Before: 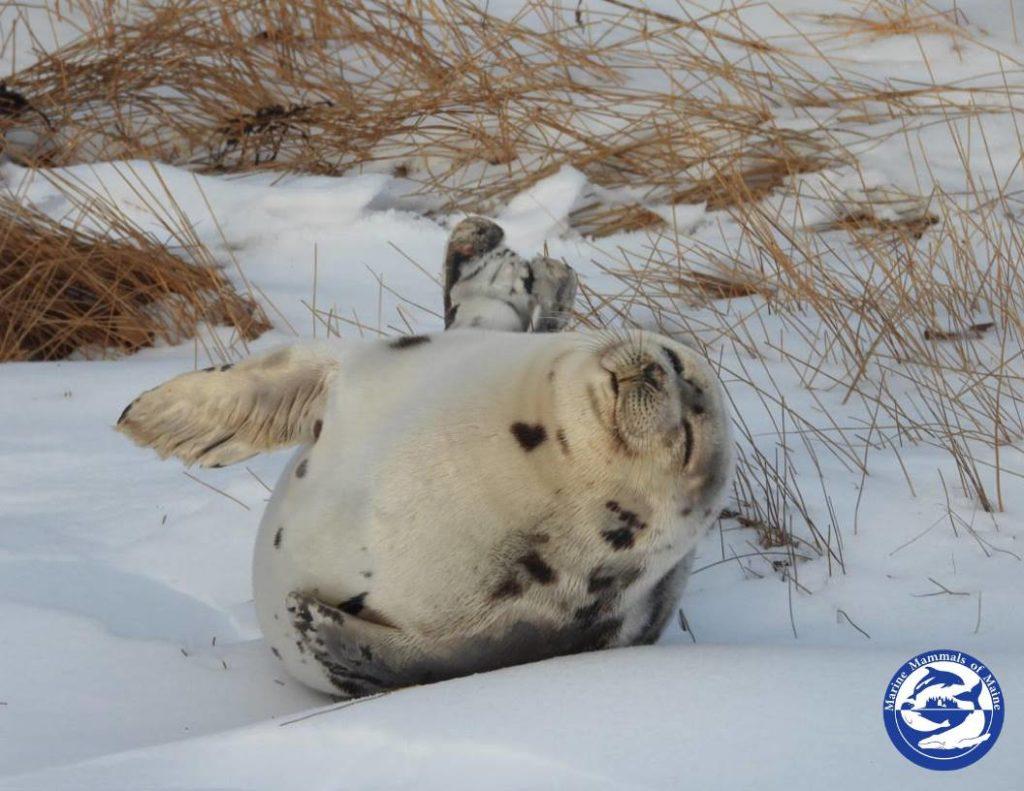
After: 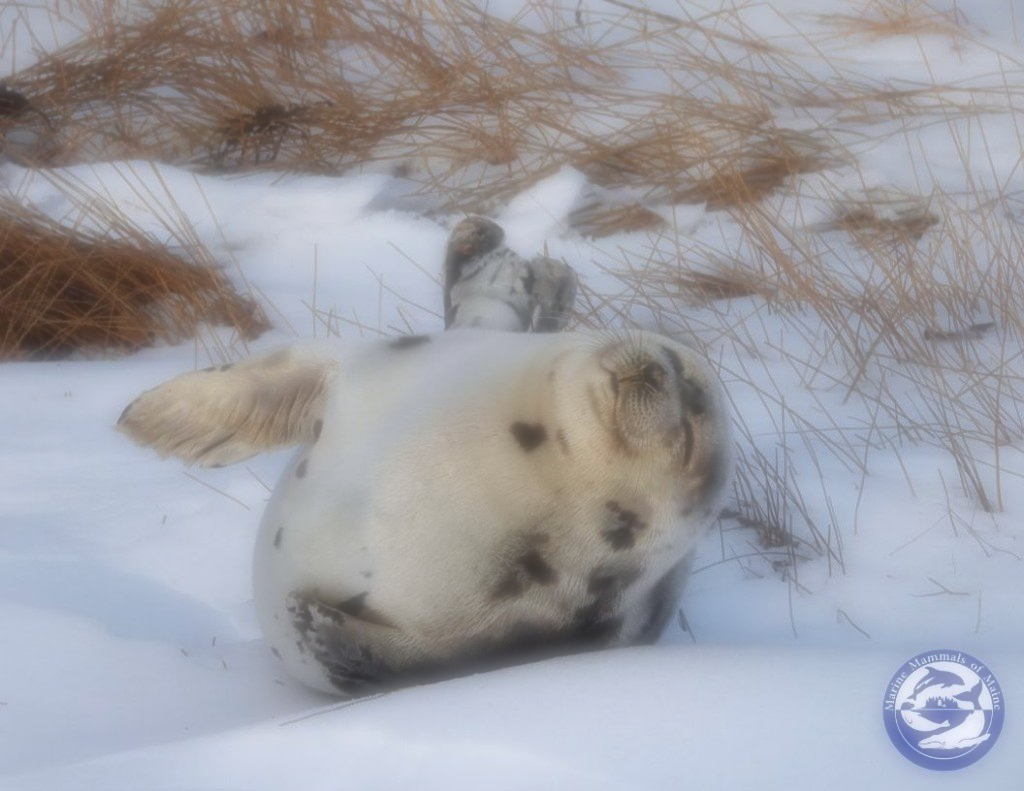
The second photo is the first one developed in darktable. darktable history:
color calibration: illuminant as shot in camera, x 0.358, y 0.373, temperature 4628.91 K
soften: on, module defaults
